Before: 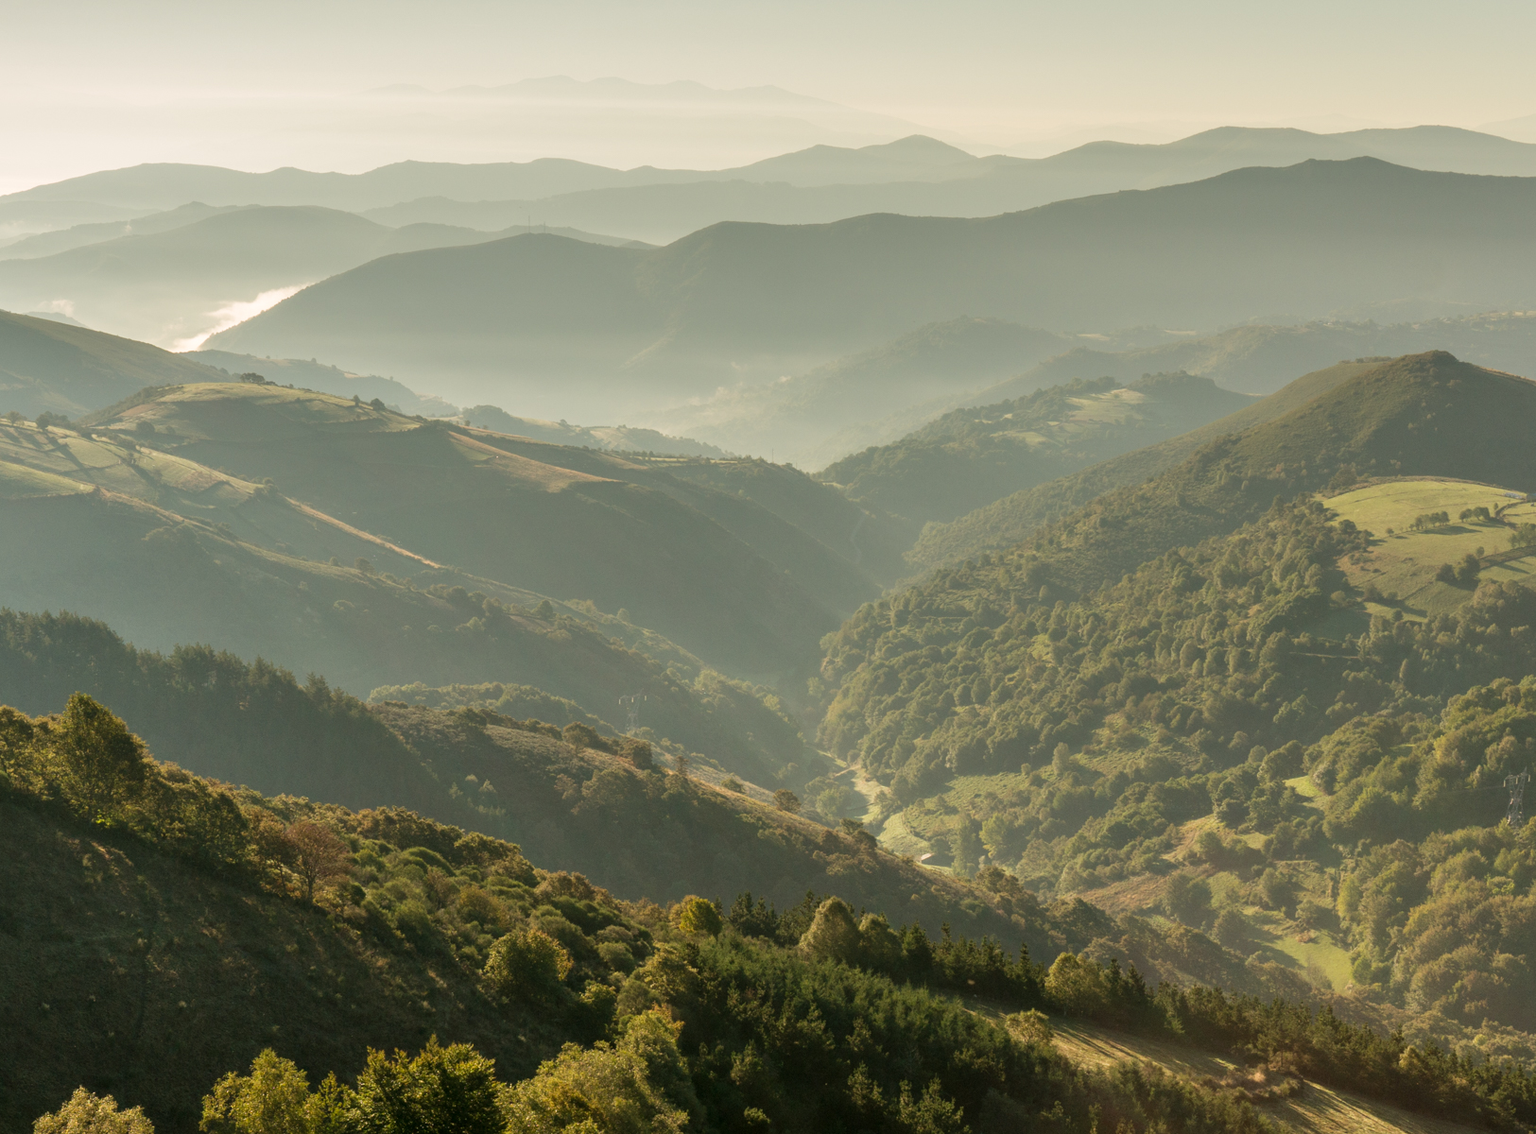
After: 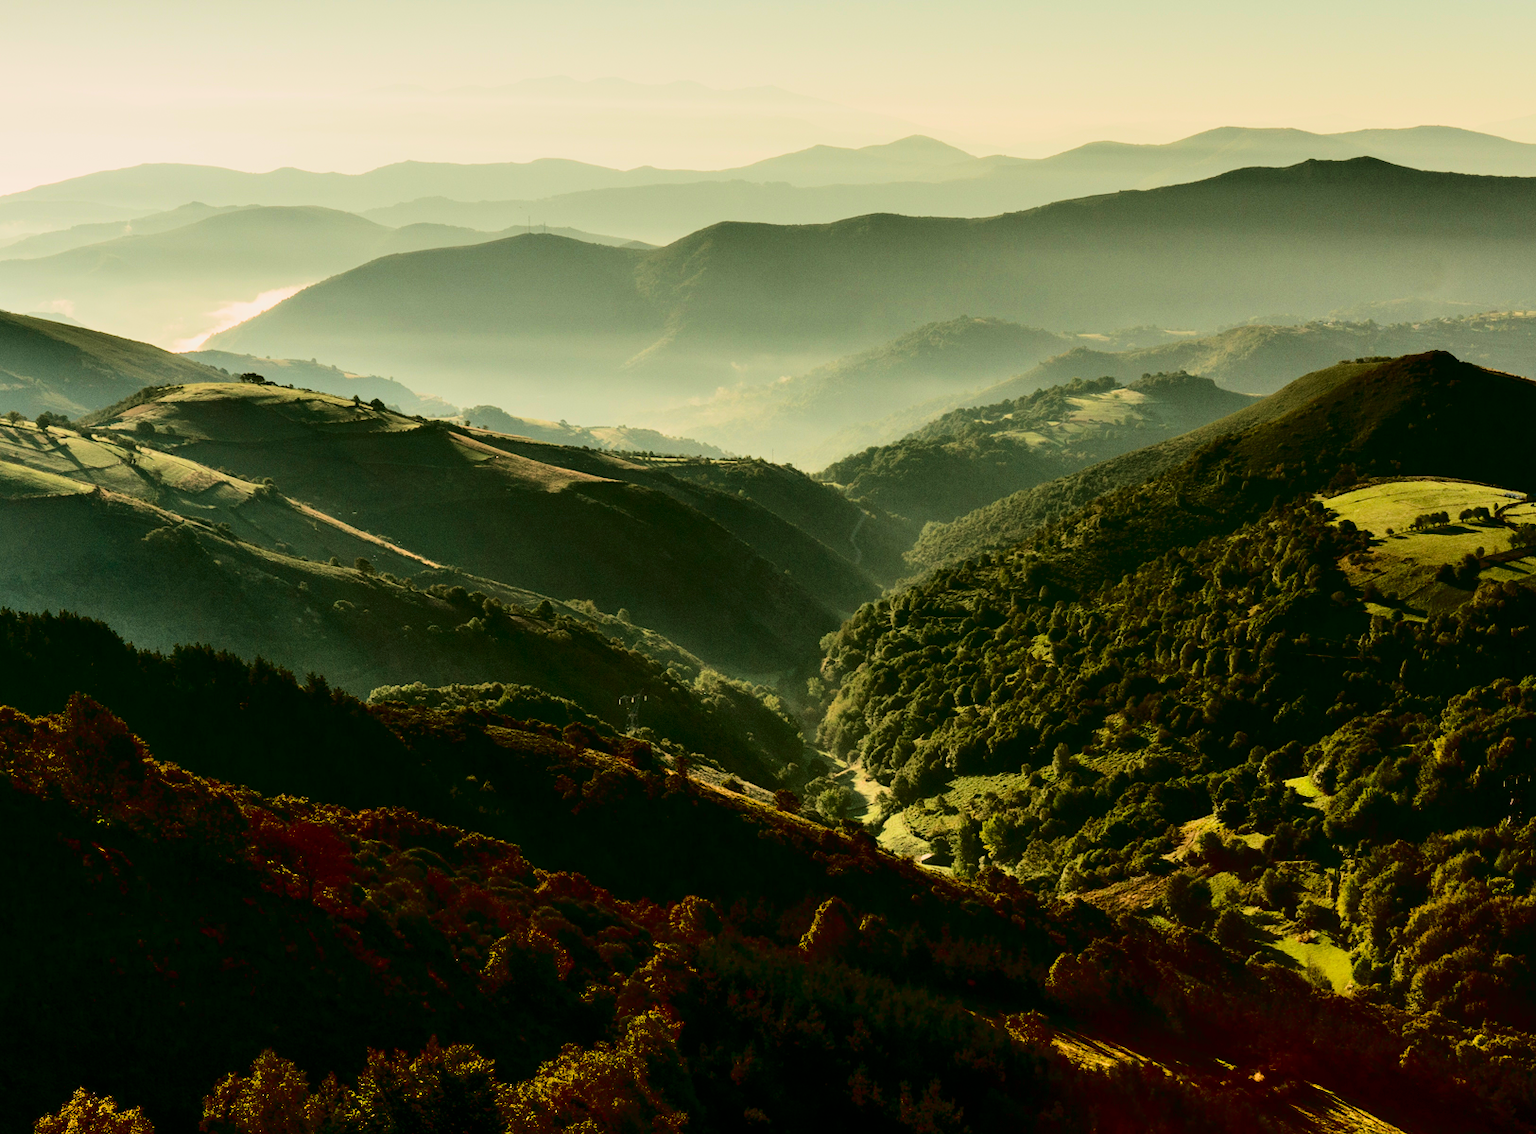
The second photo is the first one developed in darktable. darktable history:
filmic rgb: black relative exposure -7.65 EV, white relative exposure 4.56 EV, hardness 3.61
contrast brightness saturation: contrast 0.781, brightness -0.982, saturation 0.981
velvia: on, module defaults
